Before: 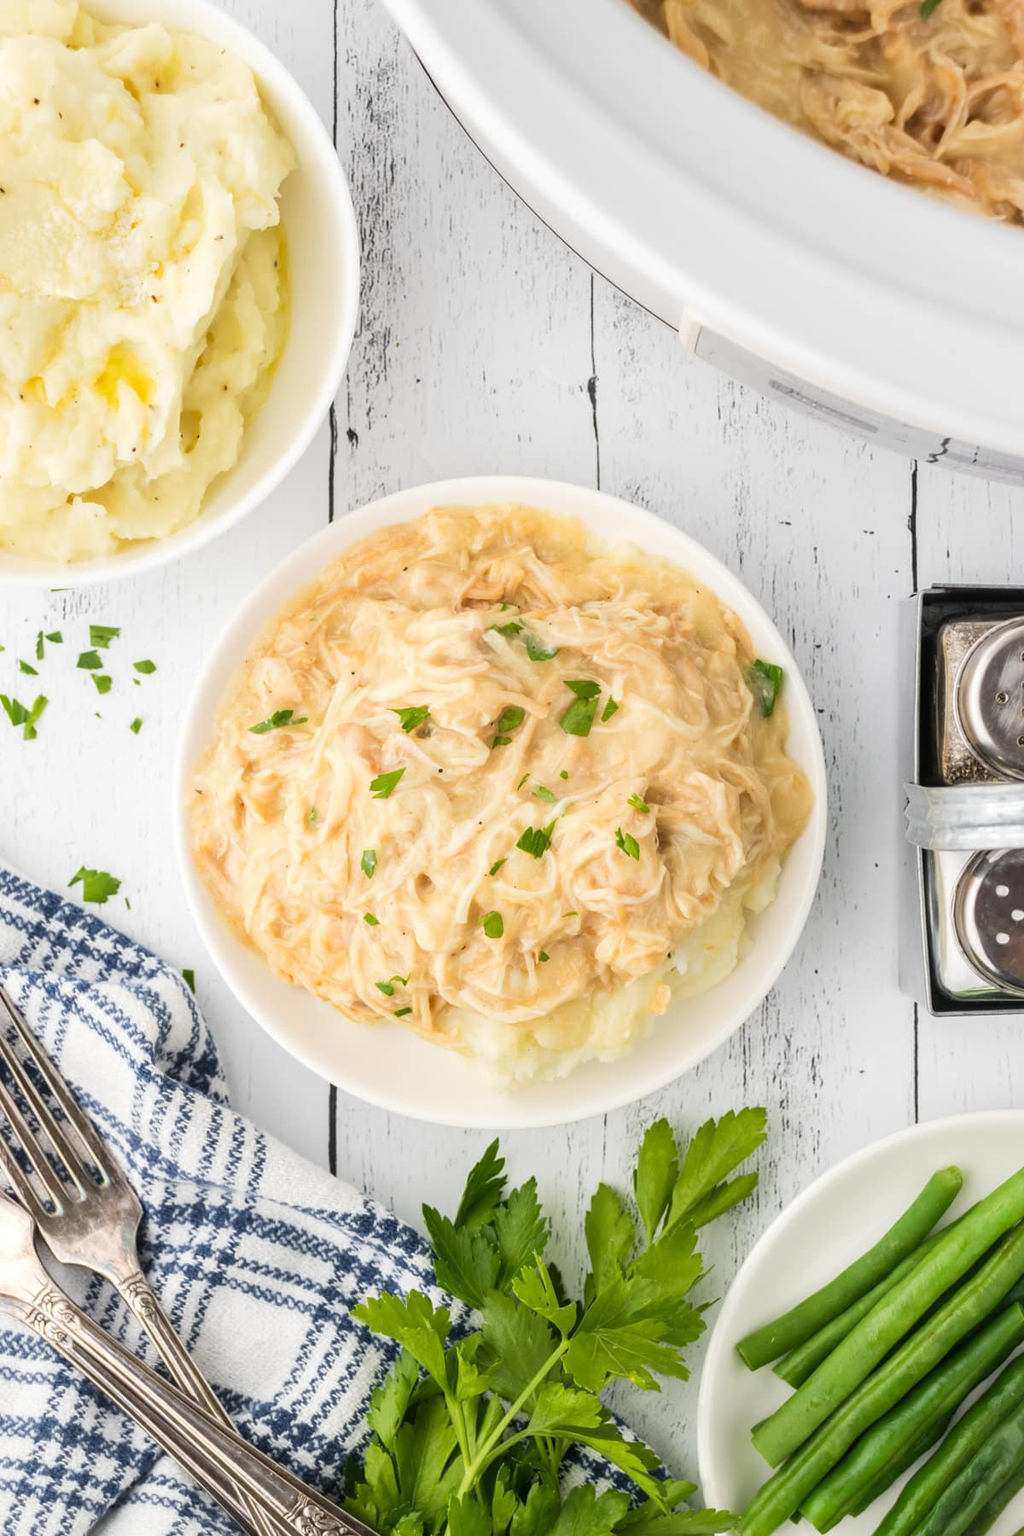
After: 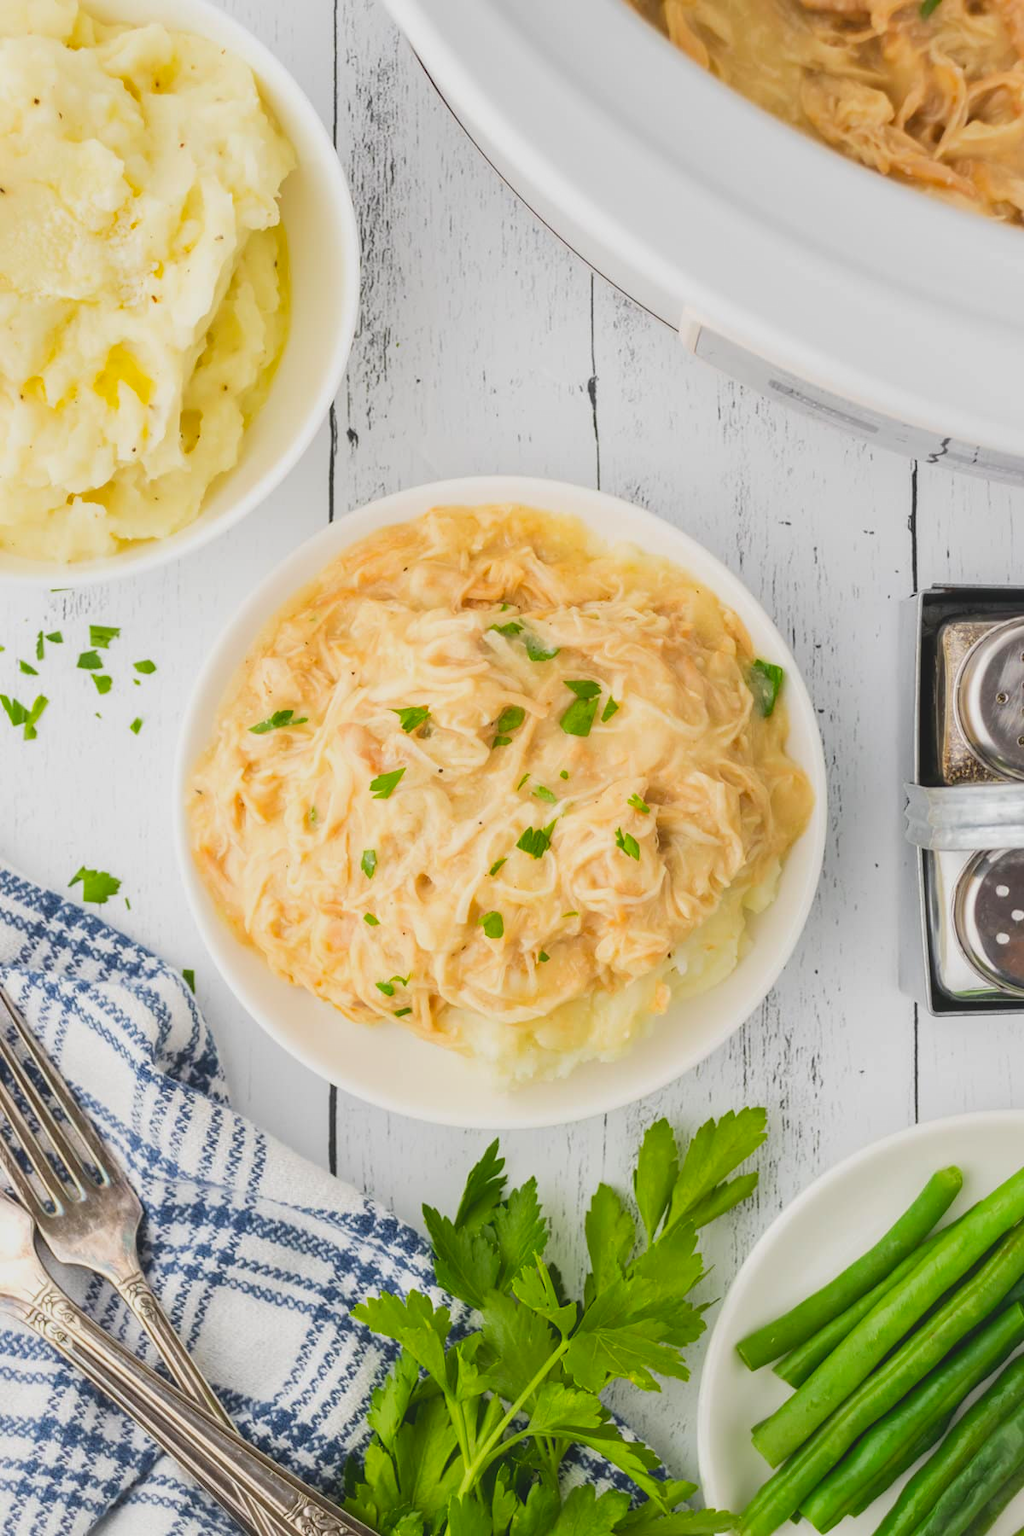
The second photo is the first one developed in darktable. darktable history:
contrast brightness saturation: contrast -0.18, saturation 0.189
